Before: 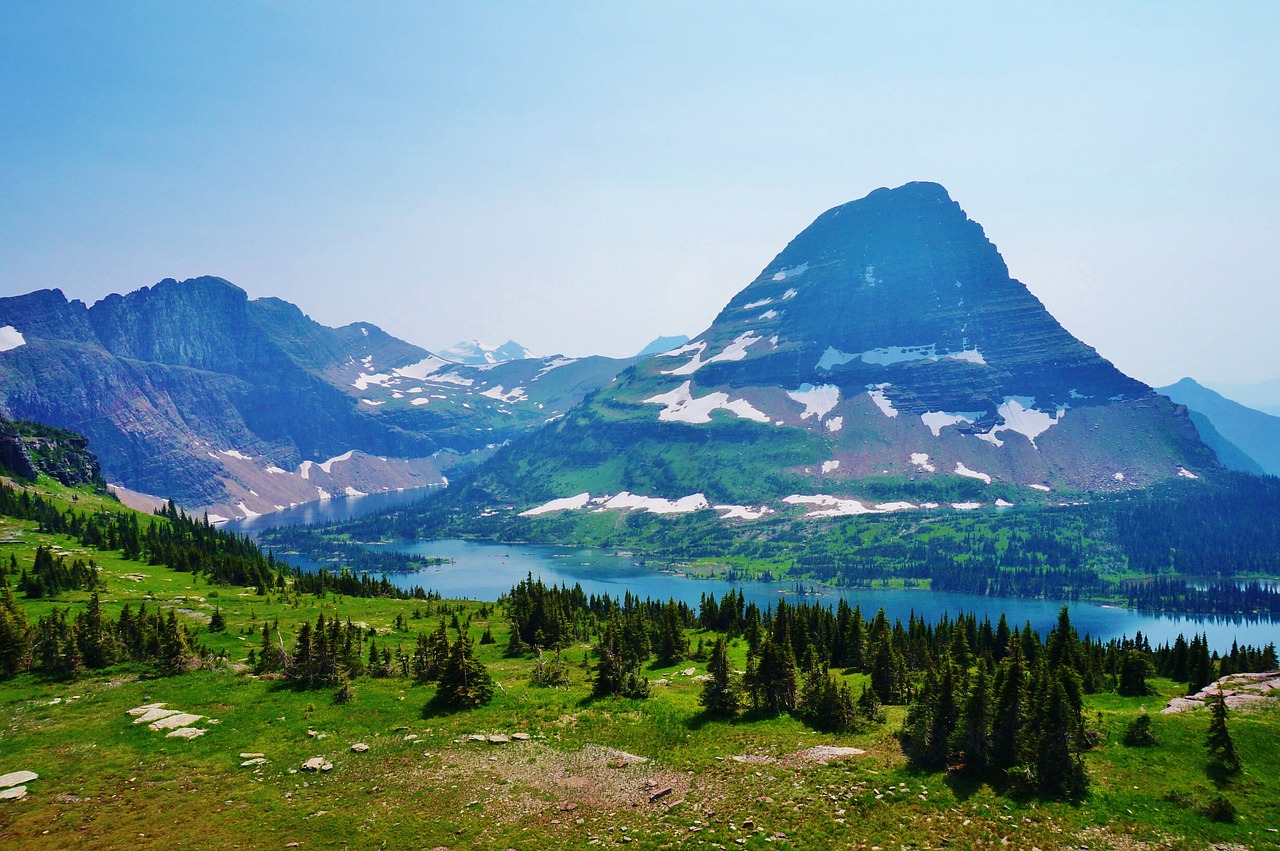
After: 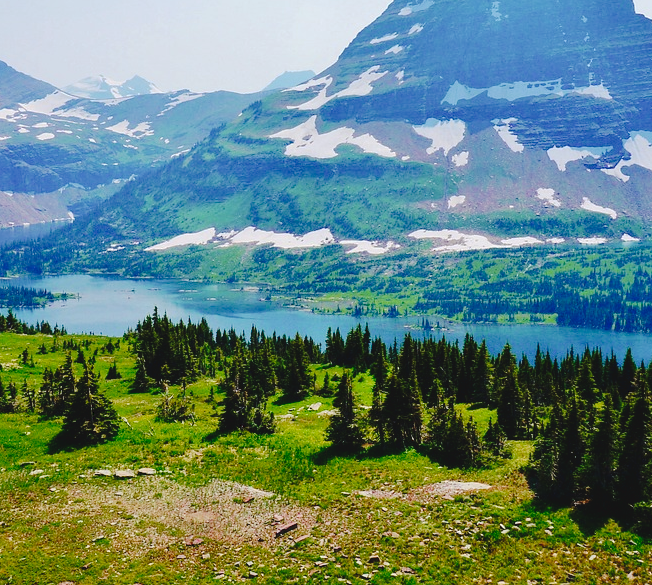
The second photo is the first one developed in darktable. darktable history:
tone curve: curves: ch0 [(0, 0) (0.003, 0.064) (0.011, 0.065) (0.025, 0.061) (0.044, 0.068) (0.069, 0.083) (0.1, 0.102) (0.136, 0.126) (0.177, 0.172) (0.224, 0.225) (0.277, 0.306) (0.335, 0.397) (0.399, 0.483) (0.468, 0.56) (0.543, 0.634) (0.623, 0.708) (0.709, 0.77) (0.801, 0.832) (0.898, 0.899) (1, 1)], preserve colors none
crop and rotate: left 29.237%, top 31.152%, right 19.807%
